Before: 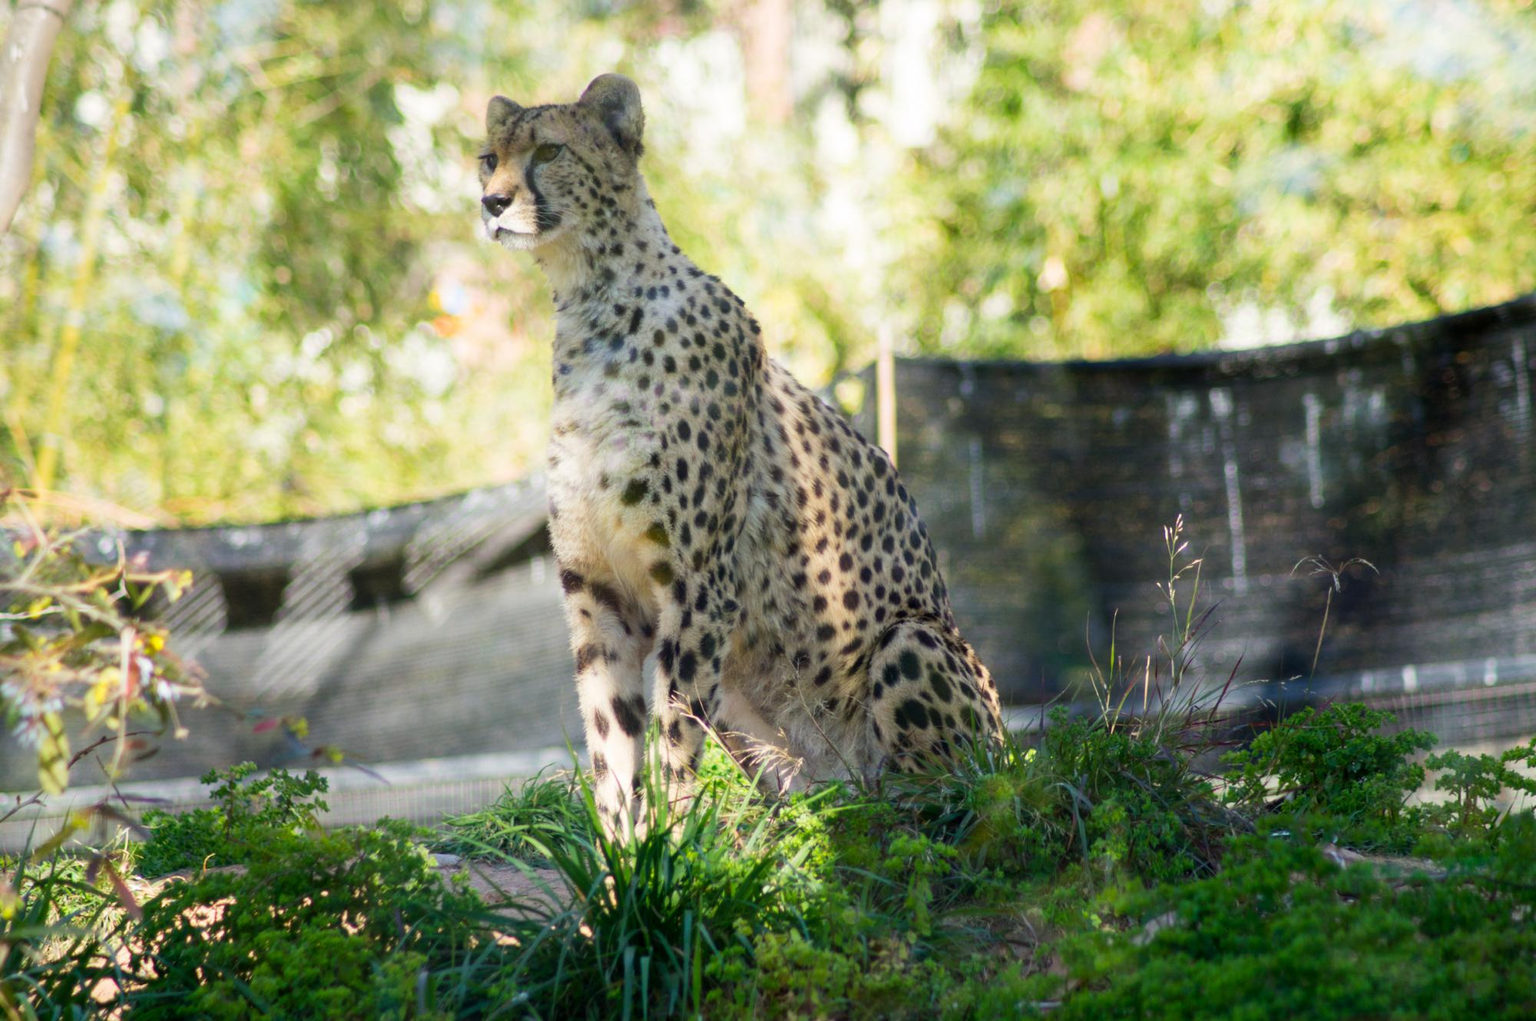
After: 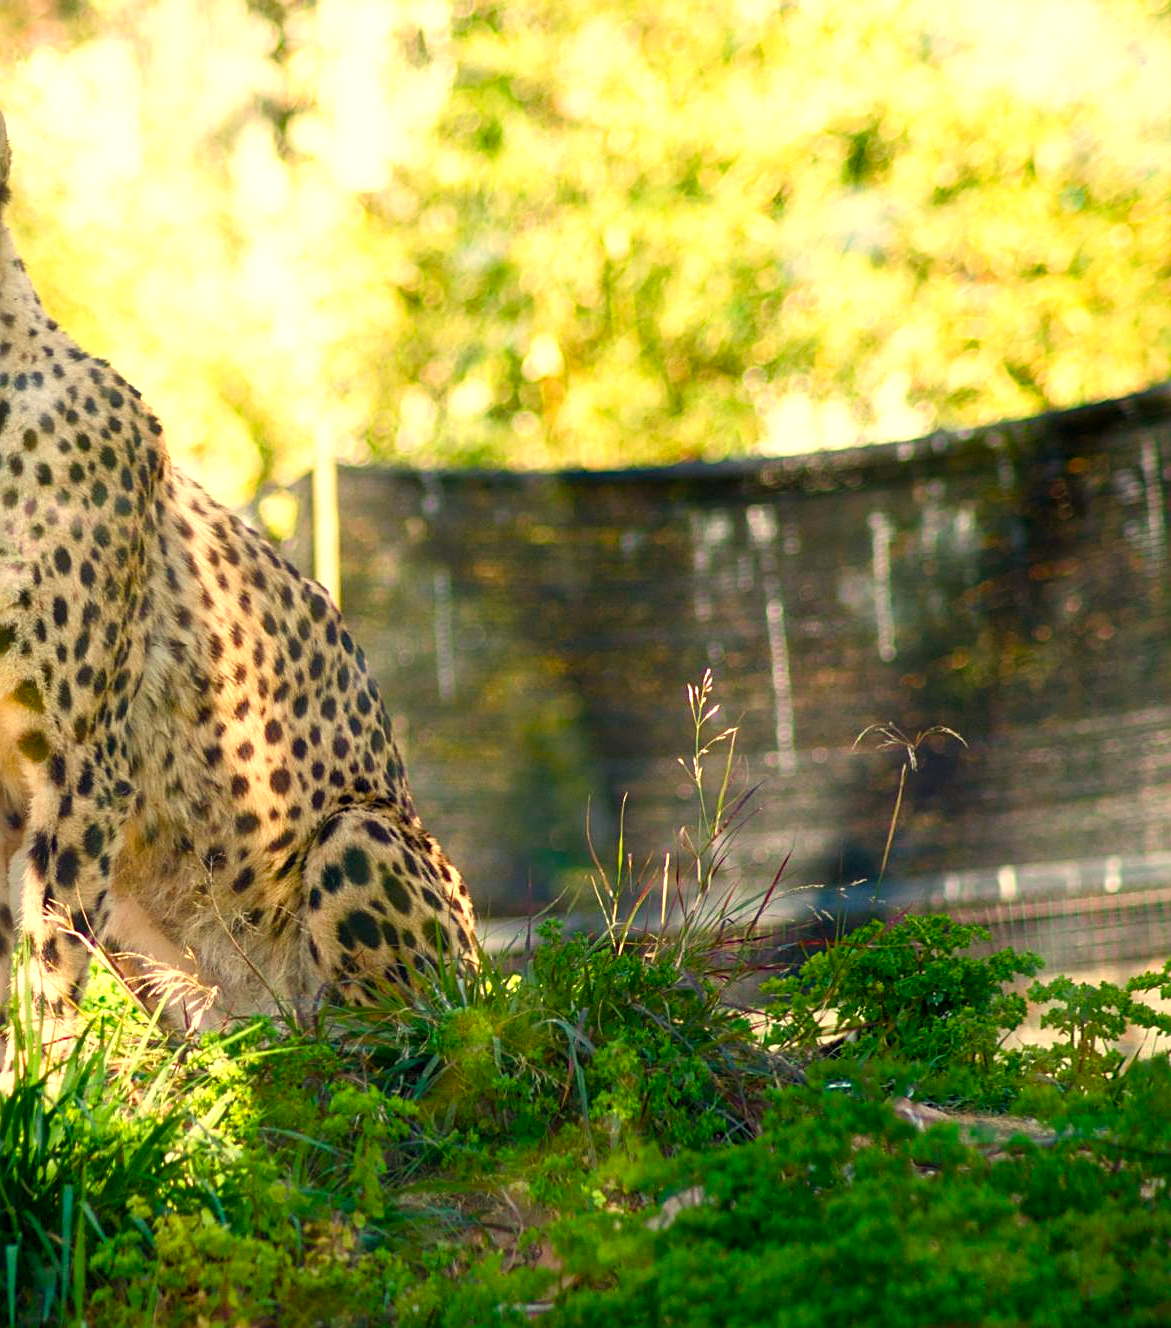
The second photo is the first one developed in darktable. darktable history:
exposure: black level correction 0, exposure 0.5 EV, compensate highlight preservation false
crop: left 41.402%
white balance: red 1.138, green 0.996, blue 0.812
sharpen: on, module defaults
color balance rgb: perceptual saturation grading › global saturation 35%, perceptual saturation grading › highlights -30%, perceptual saturation grading › shadows 35%, perceptual brilliance grading › global brilliance 3%, perceptual brilliance grading › highlights -3%, perceptual brilliance grading › shadows 3%
